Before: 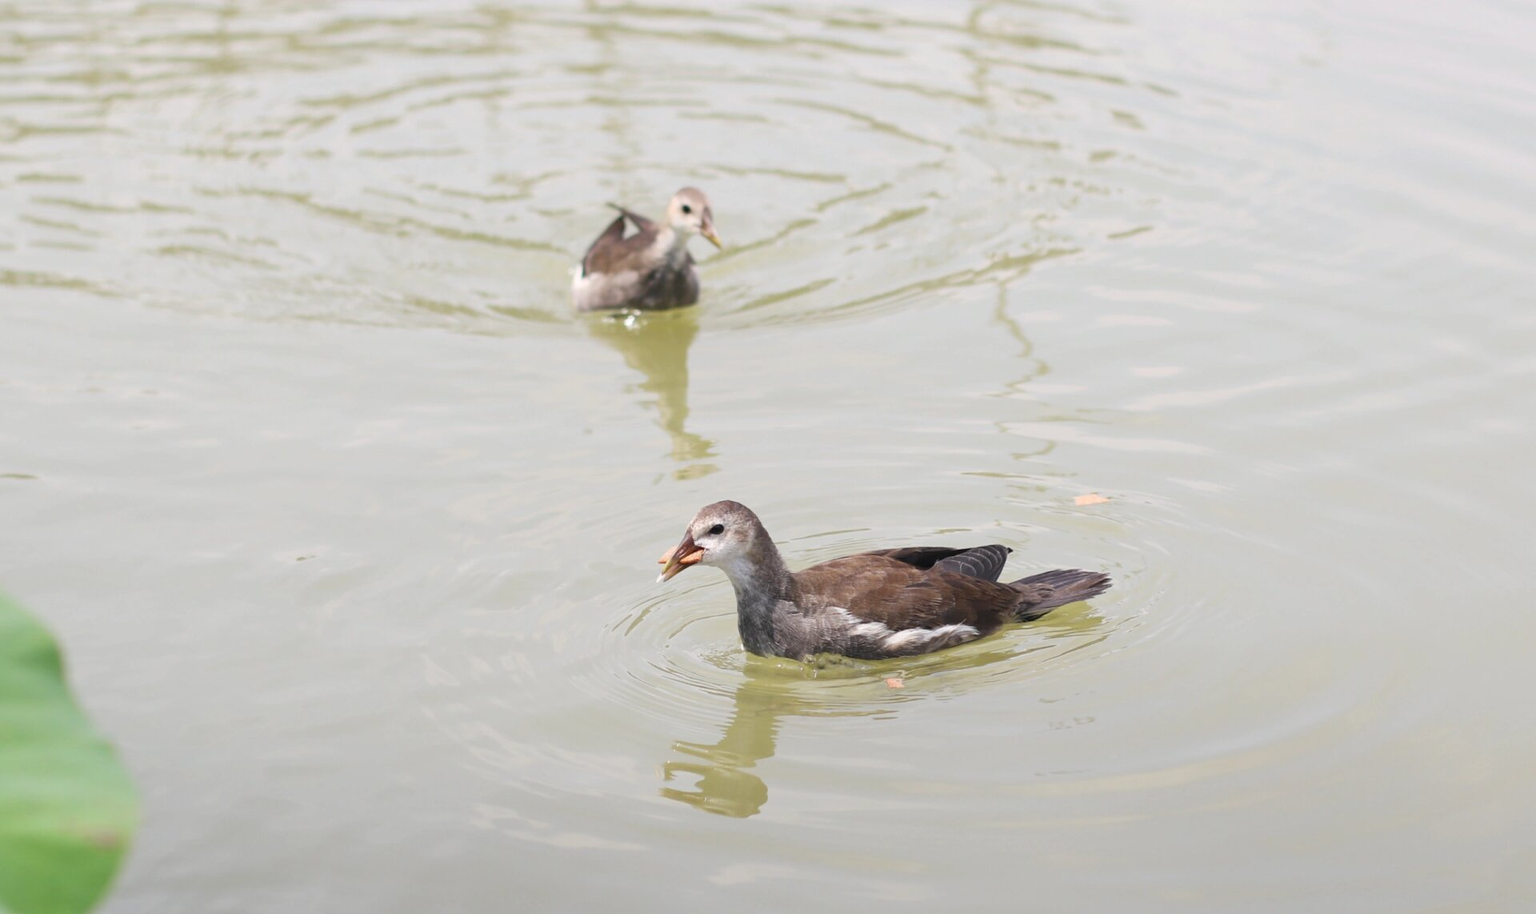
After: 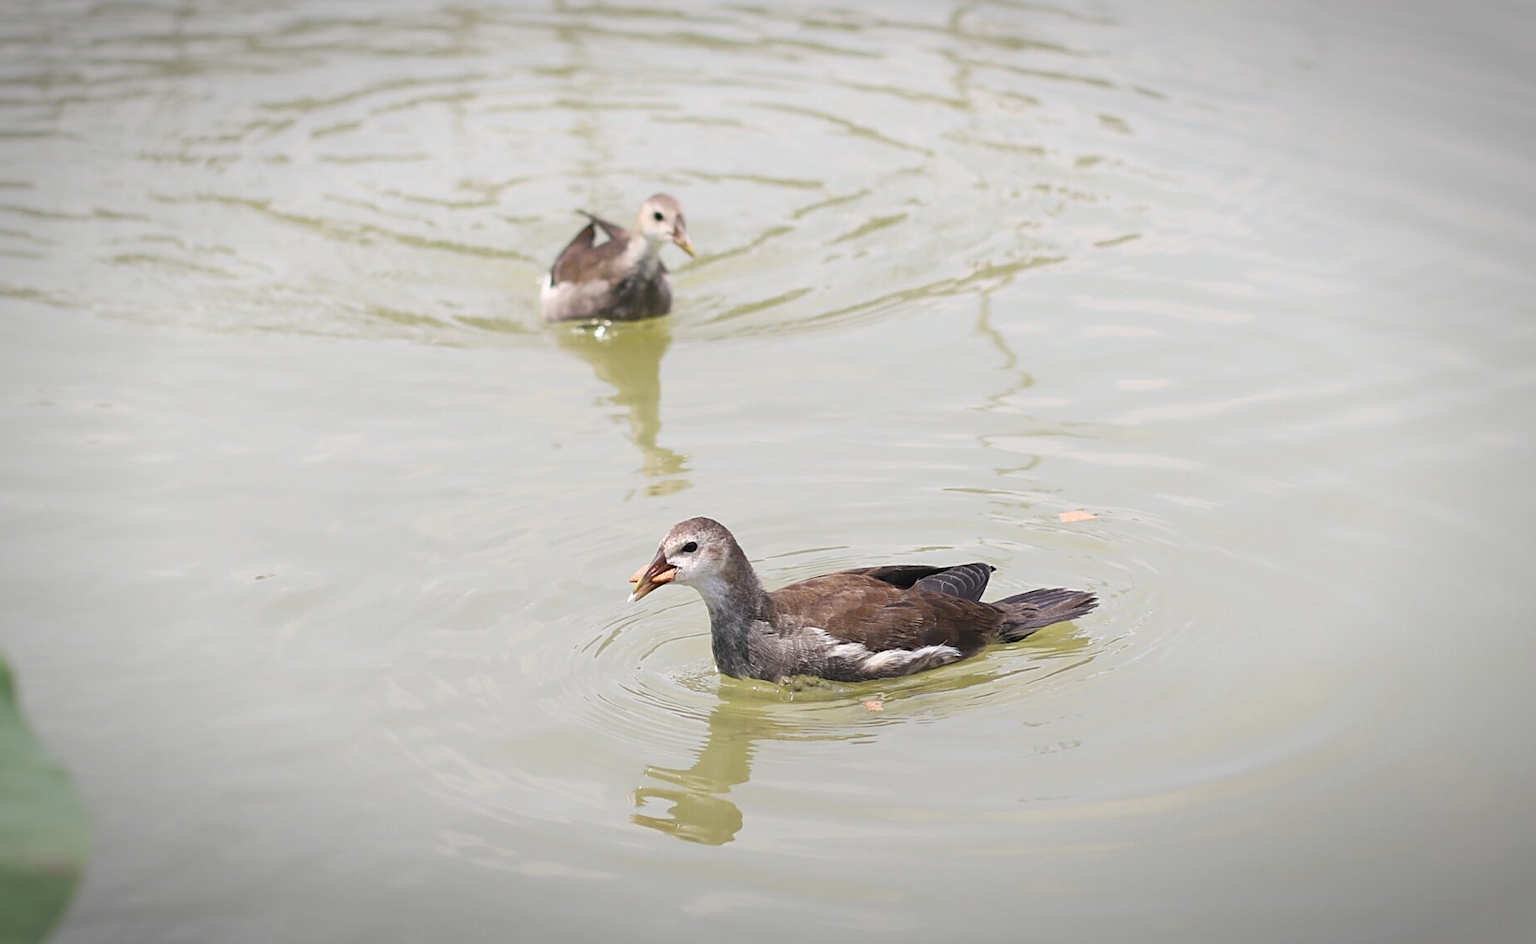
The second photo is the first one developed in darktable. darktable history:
vignetting: automatic ratio true
sharpen: on, module defaults
crop and rotate: left 3.238%
